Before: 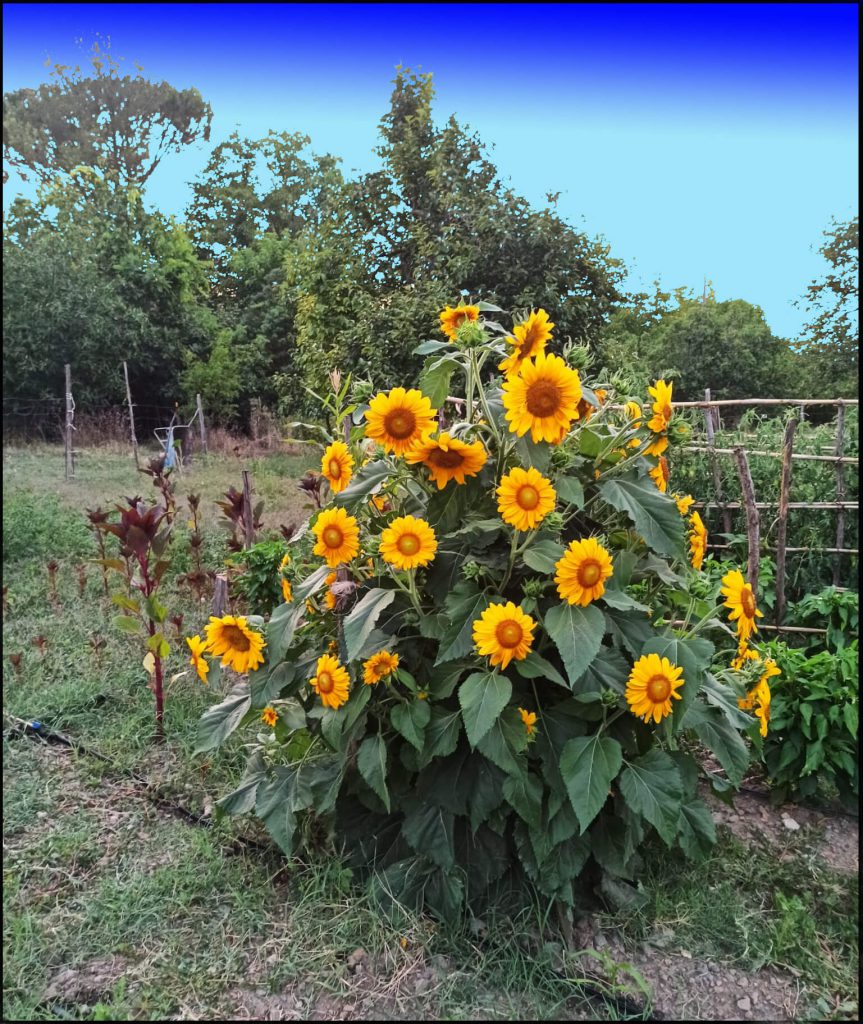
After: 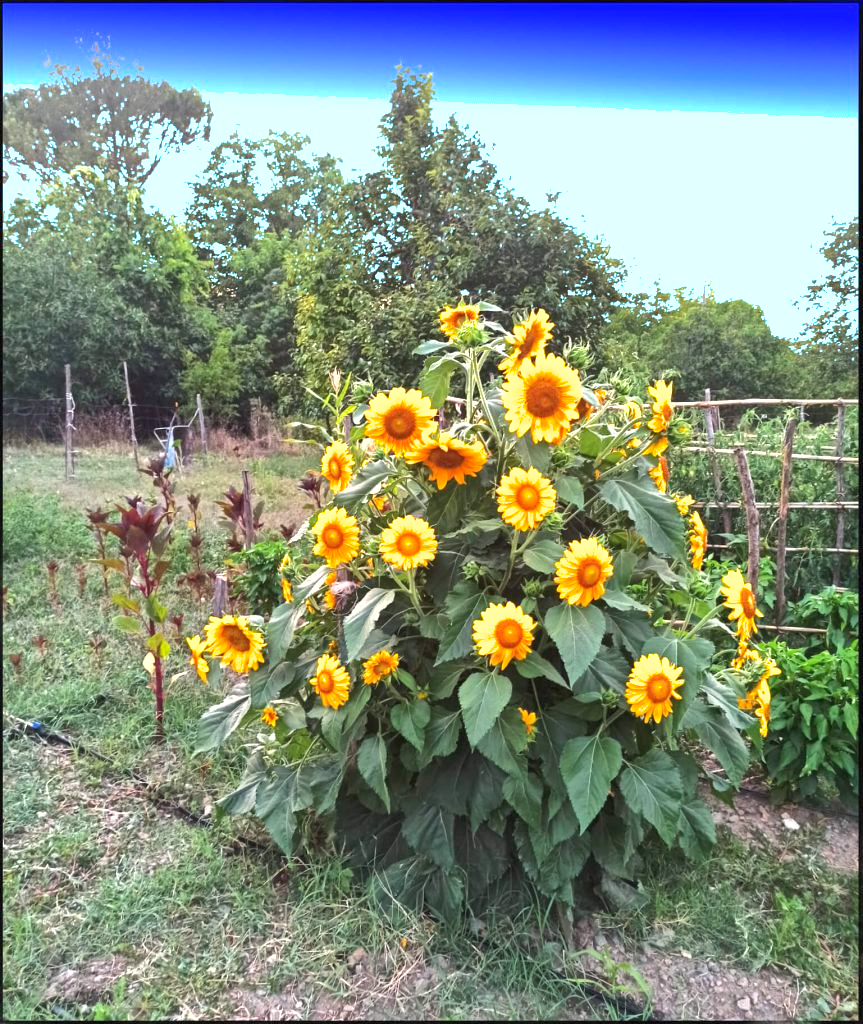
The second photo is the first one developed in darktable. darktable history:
exposure: black level correction 0, exposure 1.001 EV, compensate highlight preservation false
shadows and highlights: on, module defaults
